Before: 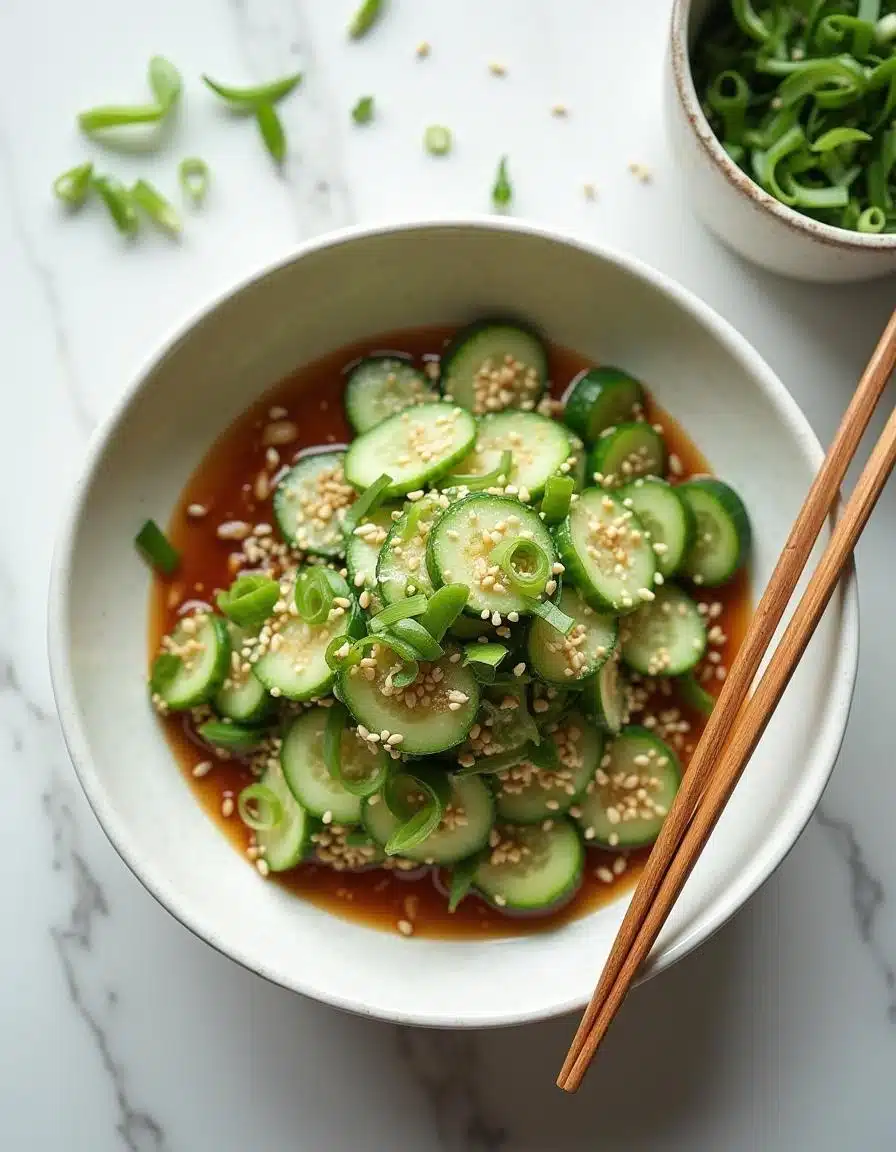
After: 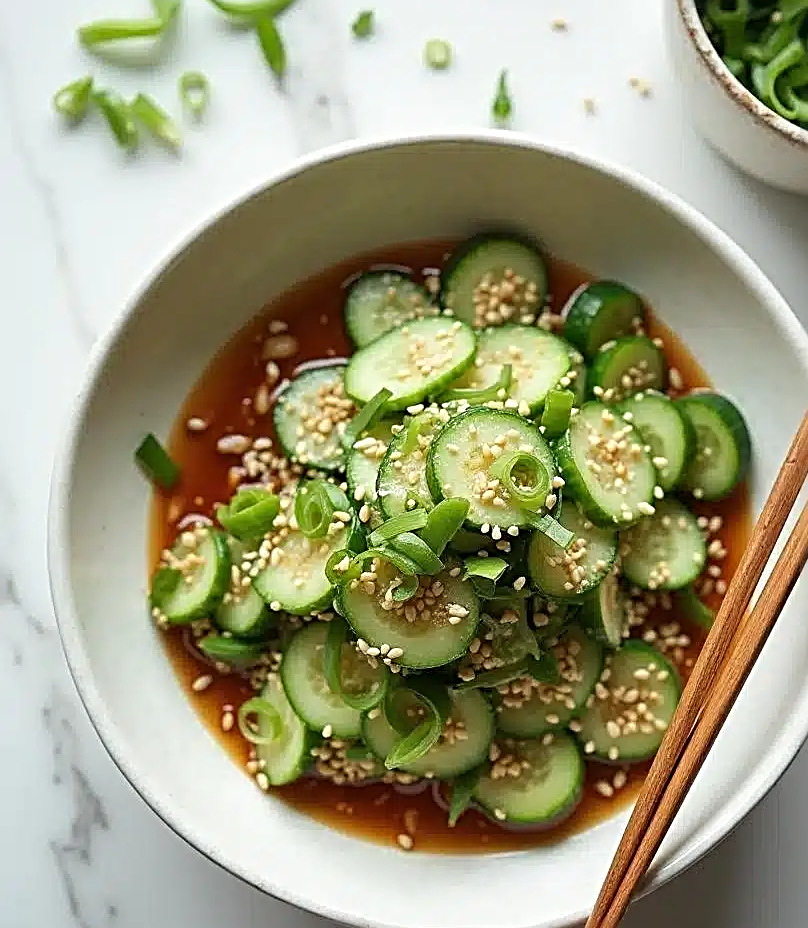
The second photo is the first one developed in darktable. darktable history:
crop: top 7.49%, right 9.717%, bottom 11.943%
sharpen: radius 3.025, amount 0.757
